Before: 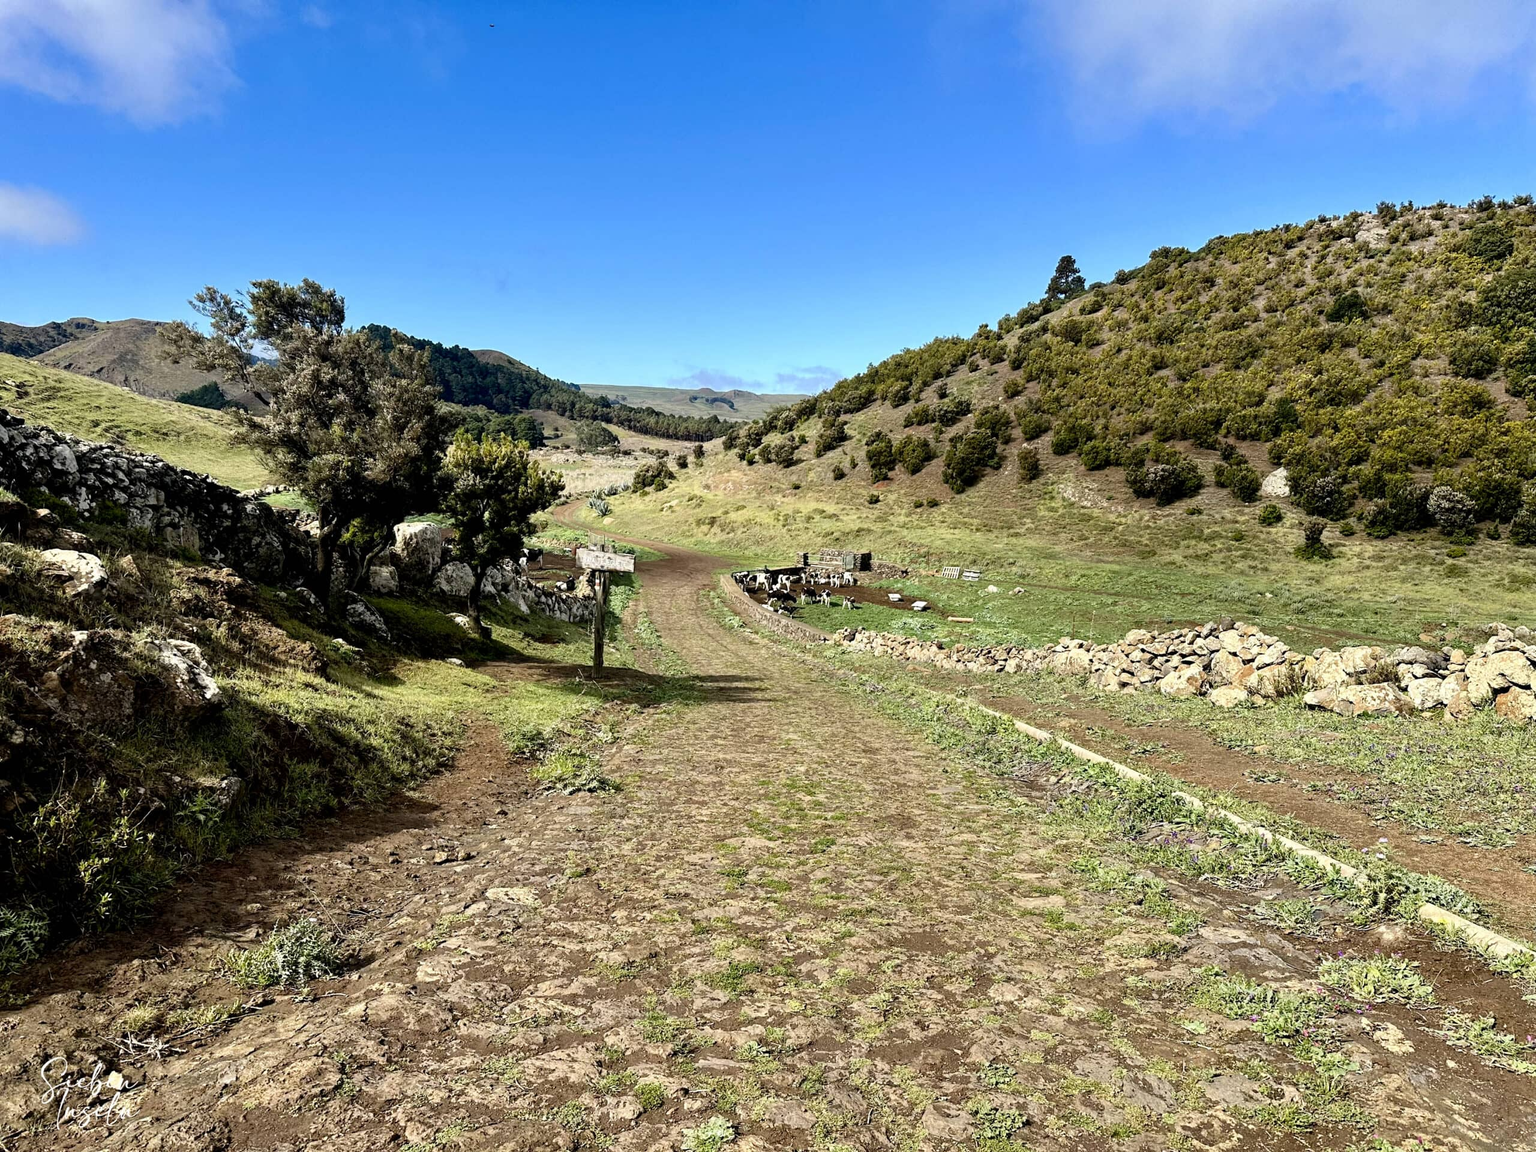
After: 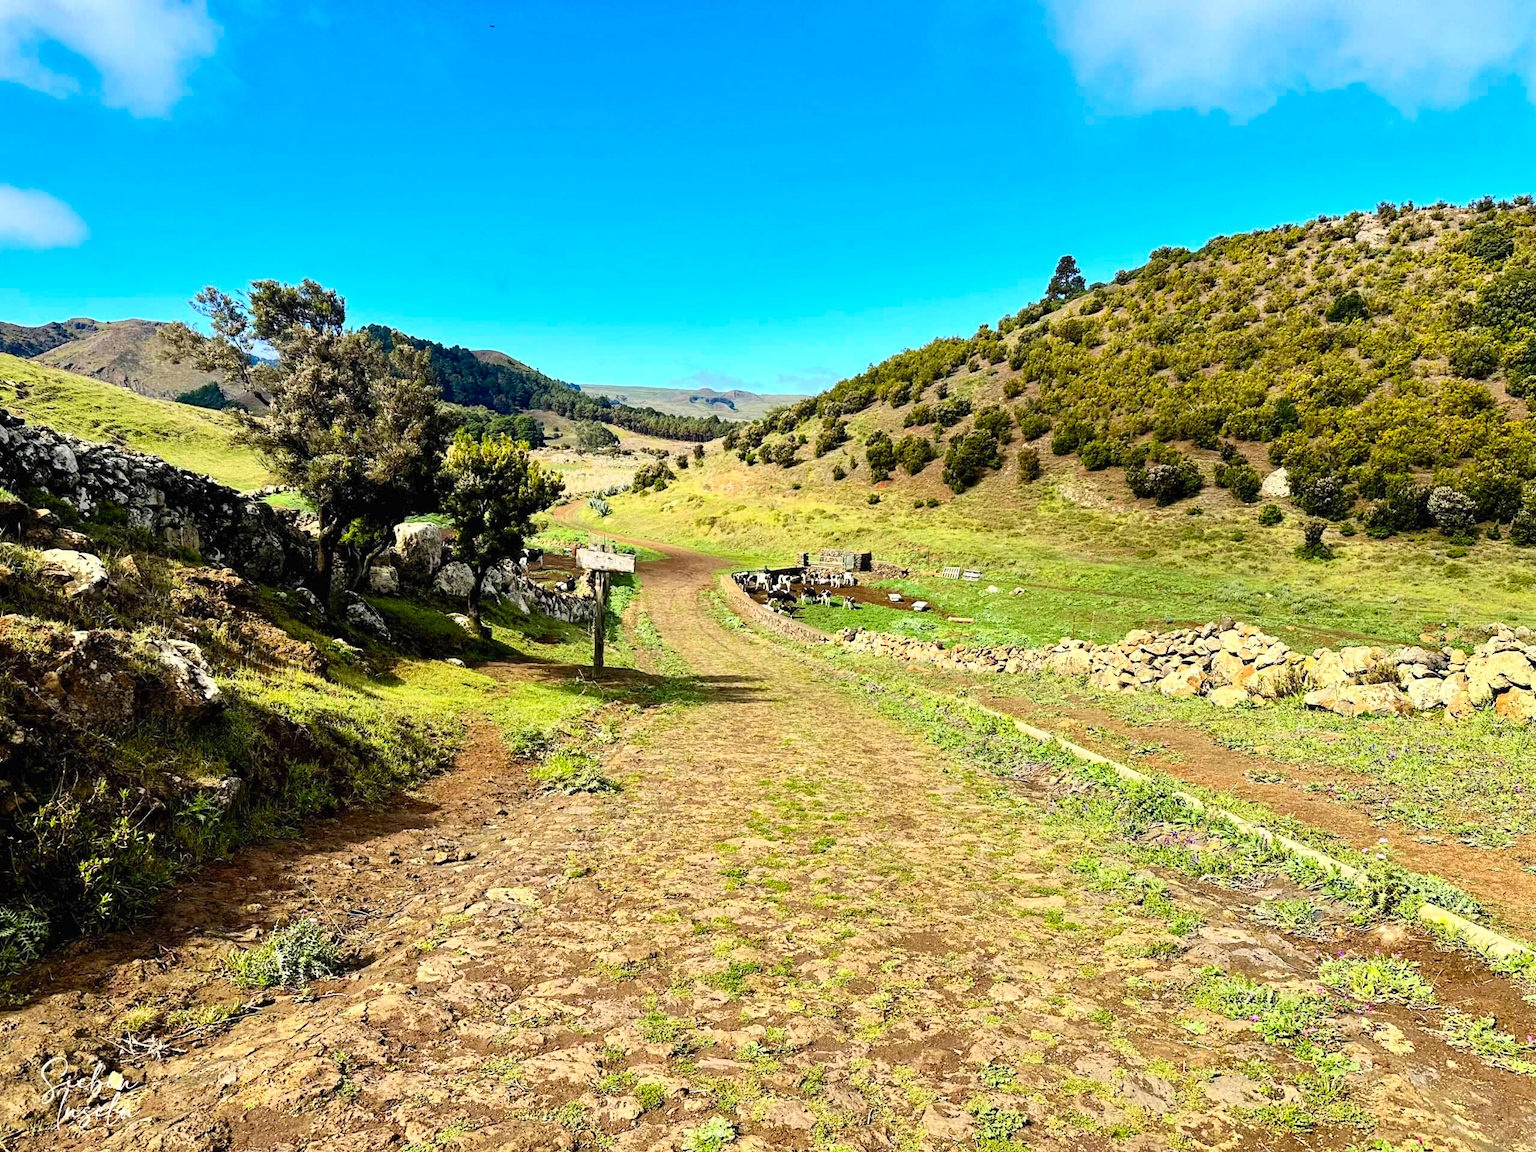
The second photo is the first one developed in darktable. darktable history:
contrast brightness saturation: contrast 0.2, brightness 0.2, saturation 0.8
white balance: emerald 1
